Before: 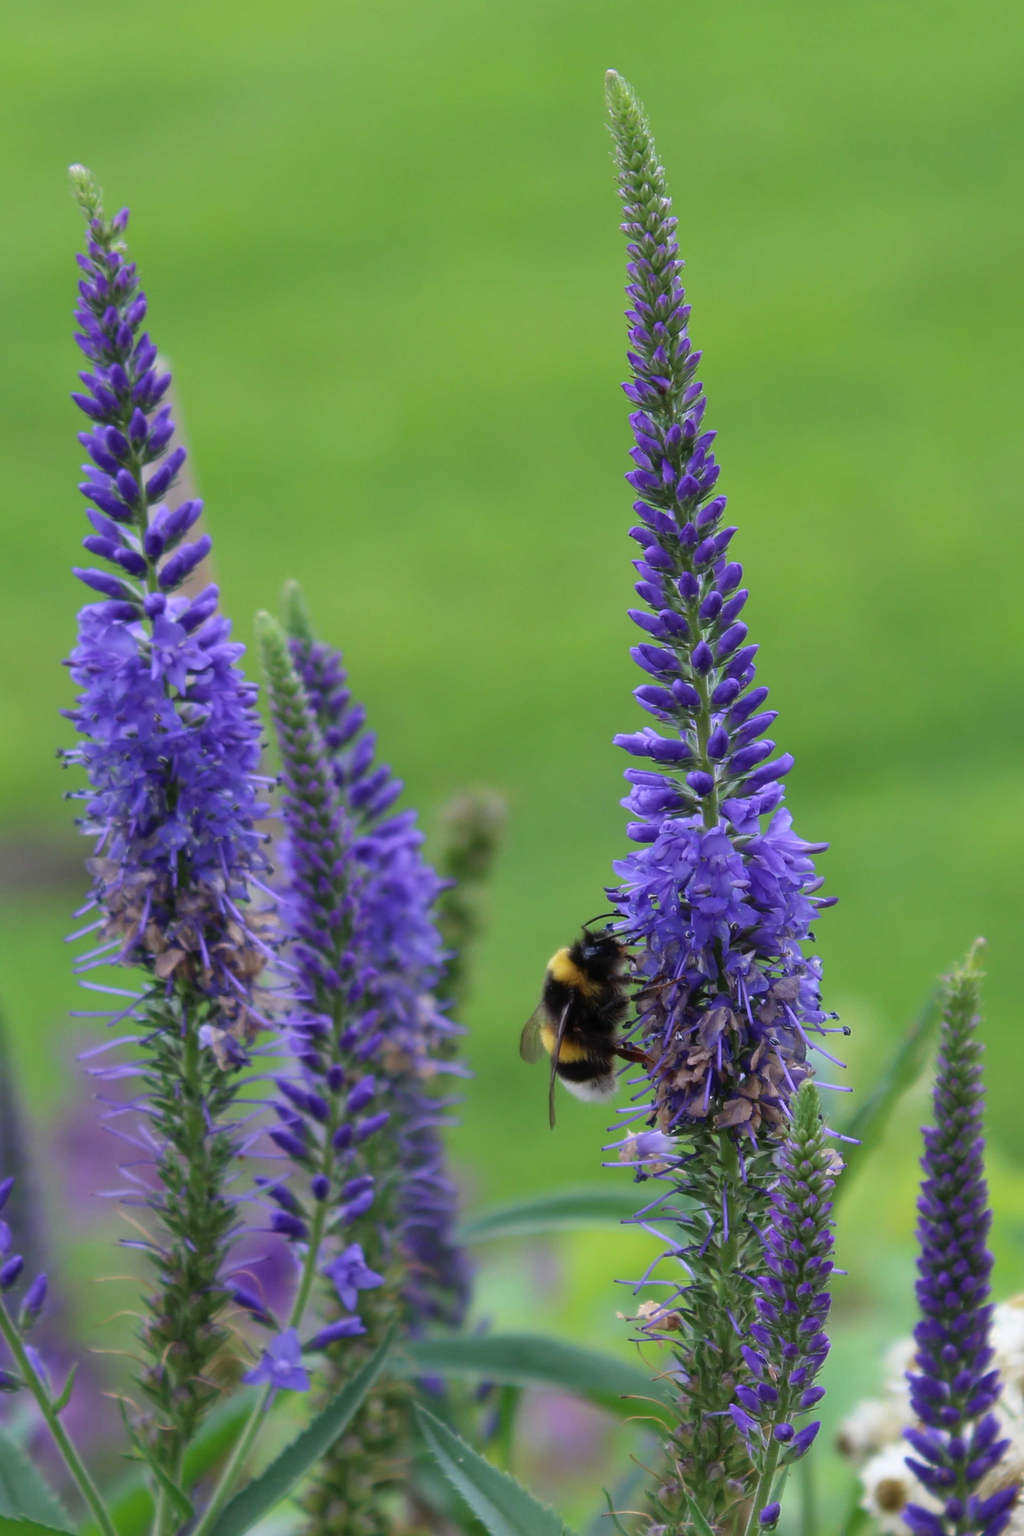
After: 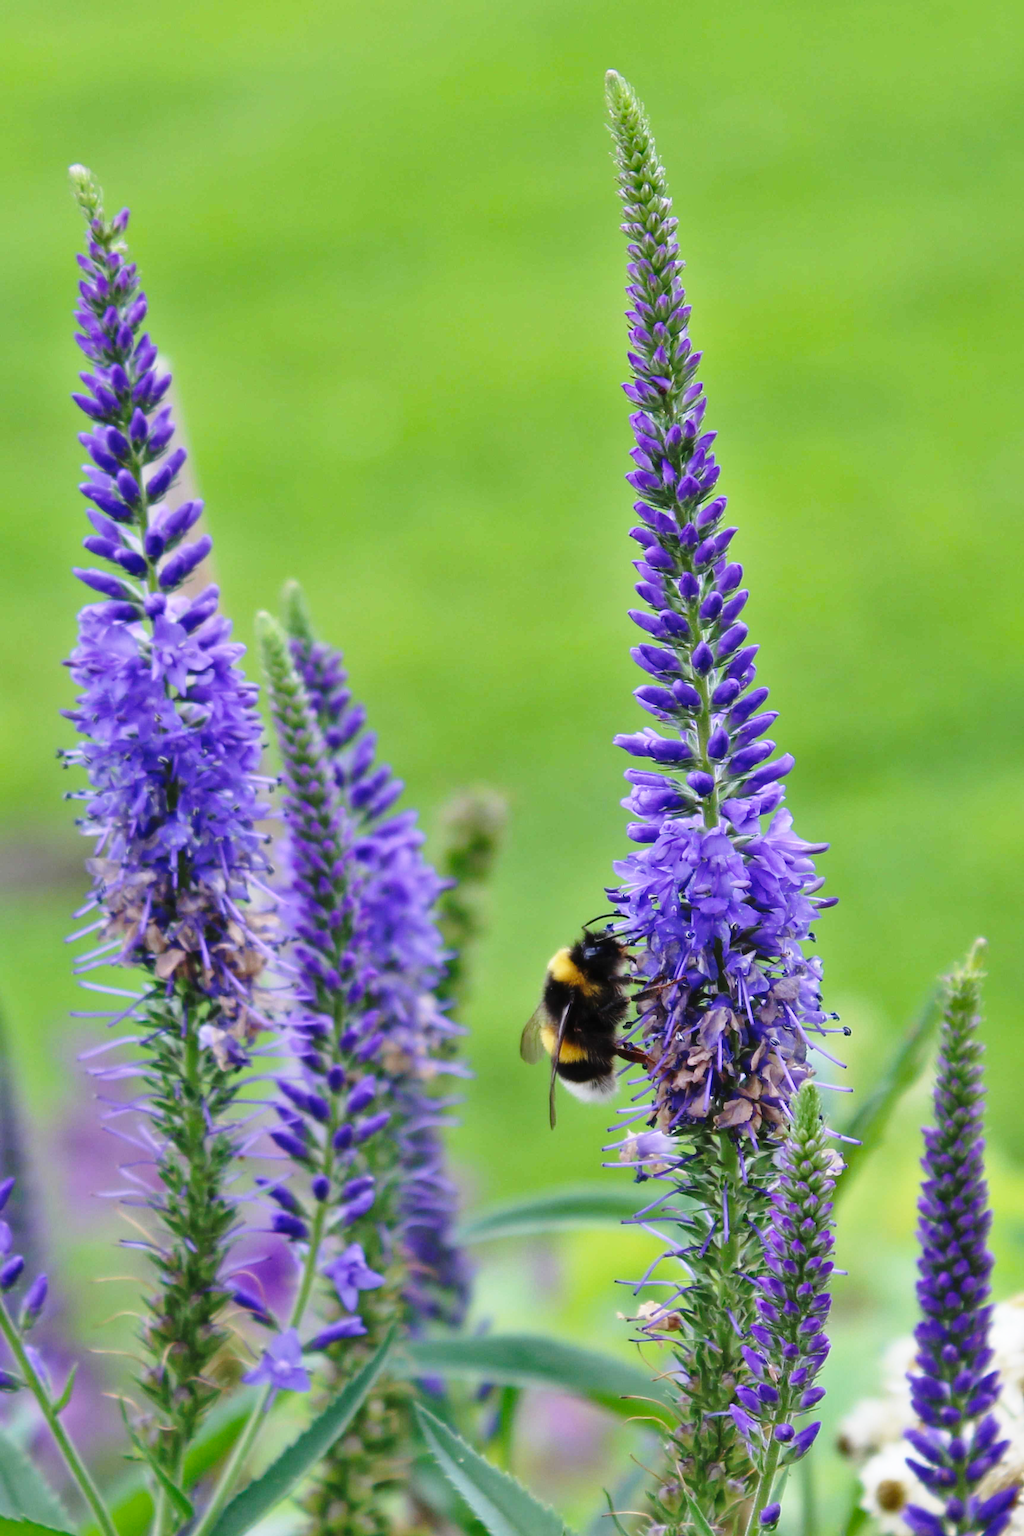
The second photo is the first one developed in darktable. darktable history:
base curve: curves: ch0 [(0, 0) (0.028, 0.03) (0.121, 0.232) (0.46, 0.748) (0.859, 0.968) (1, 1)], preserve colors none
shadows and highlights: low approximation 0.01, soften with gaussian
